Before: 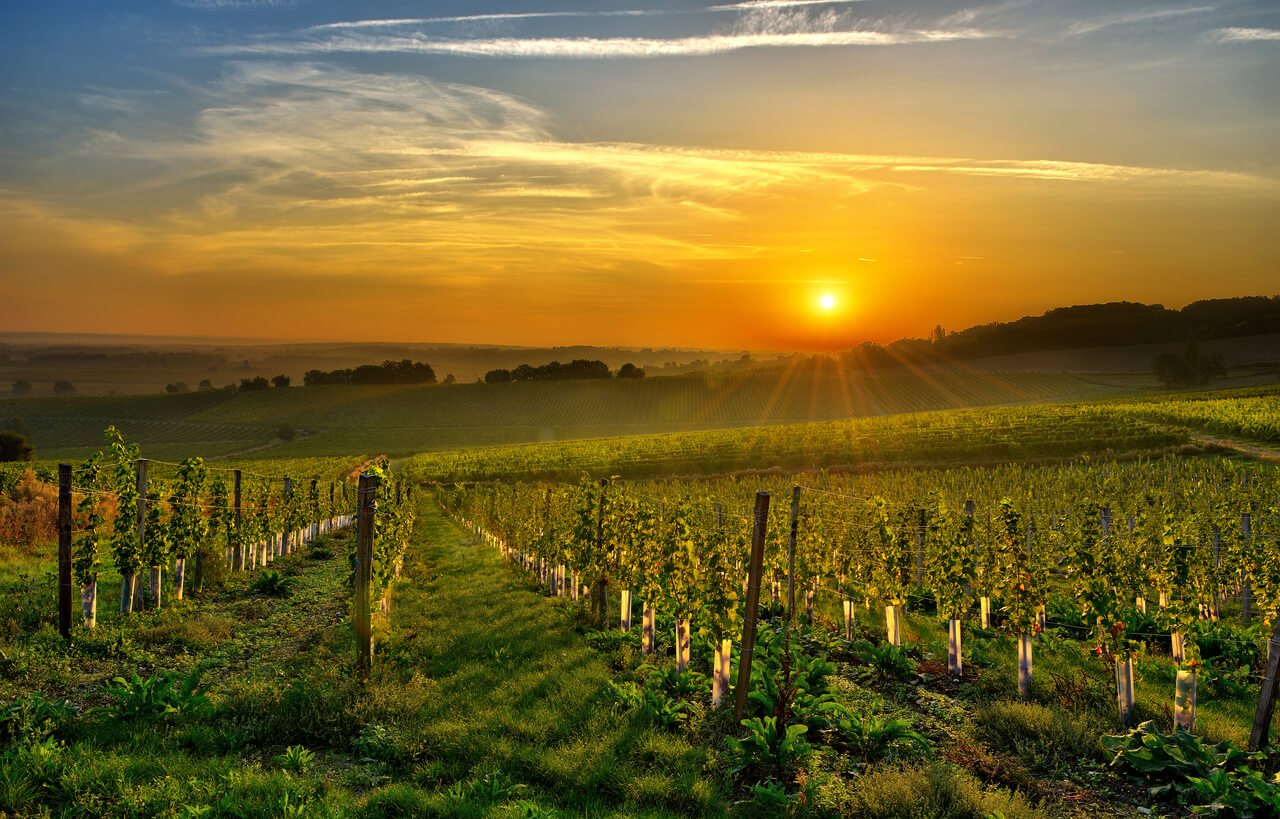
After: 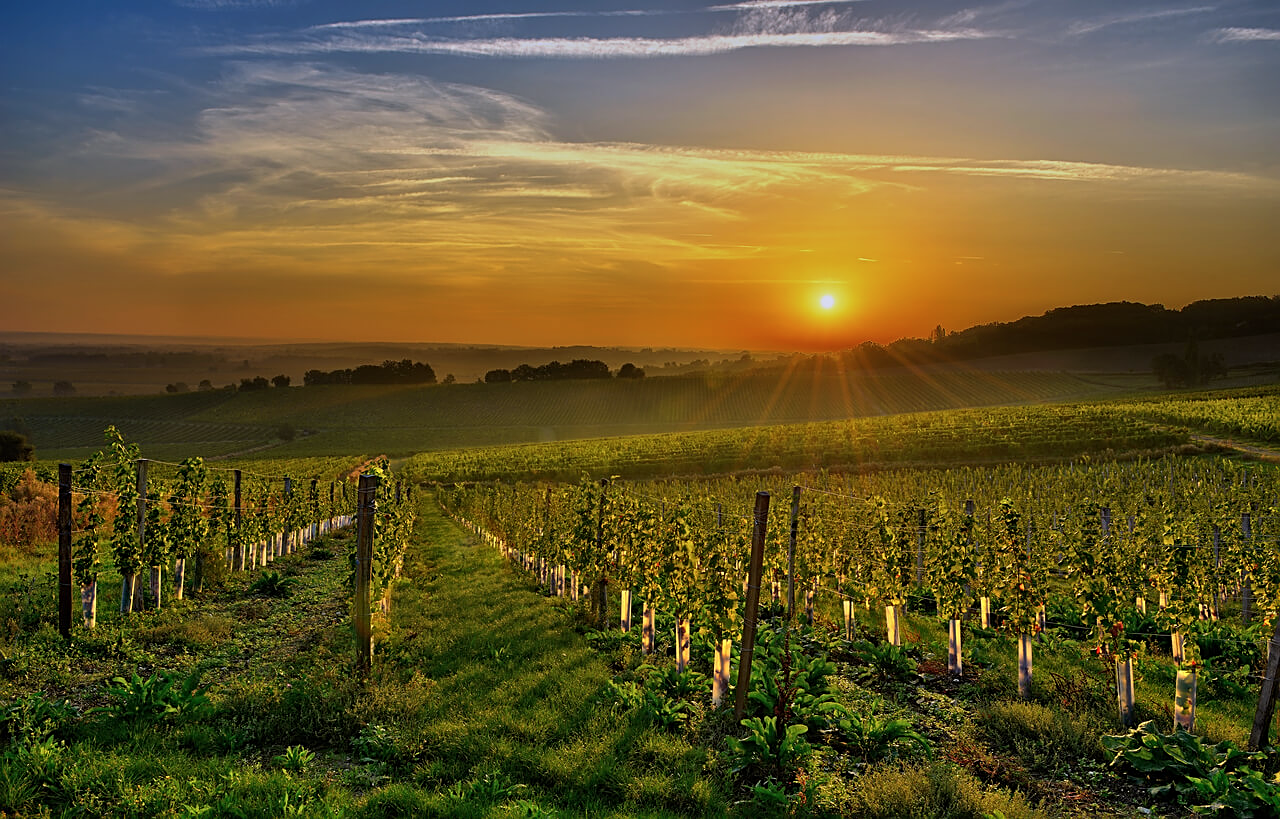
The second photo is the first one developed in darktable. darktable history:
sharpen: on, module defaults
graduated density: hue 238.83°, saturation 50%
